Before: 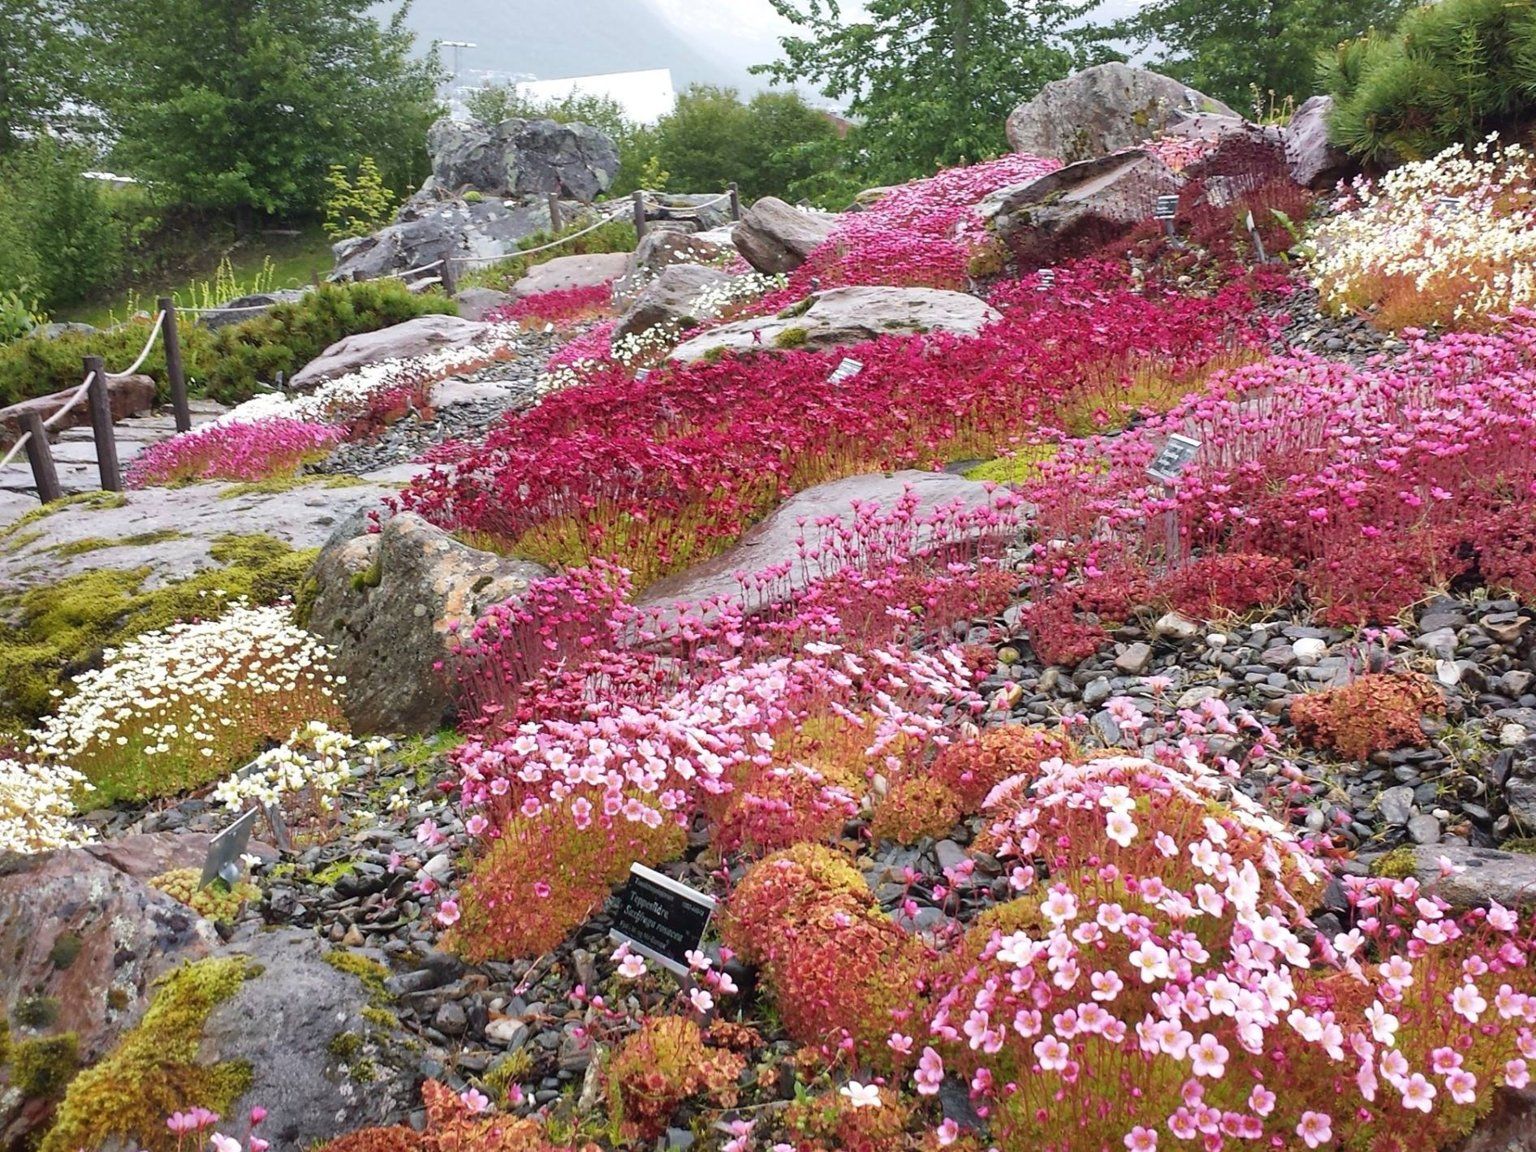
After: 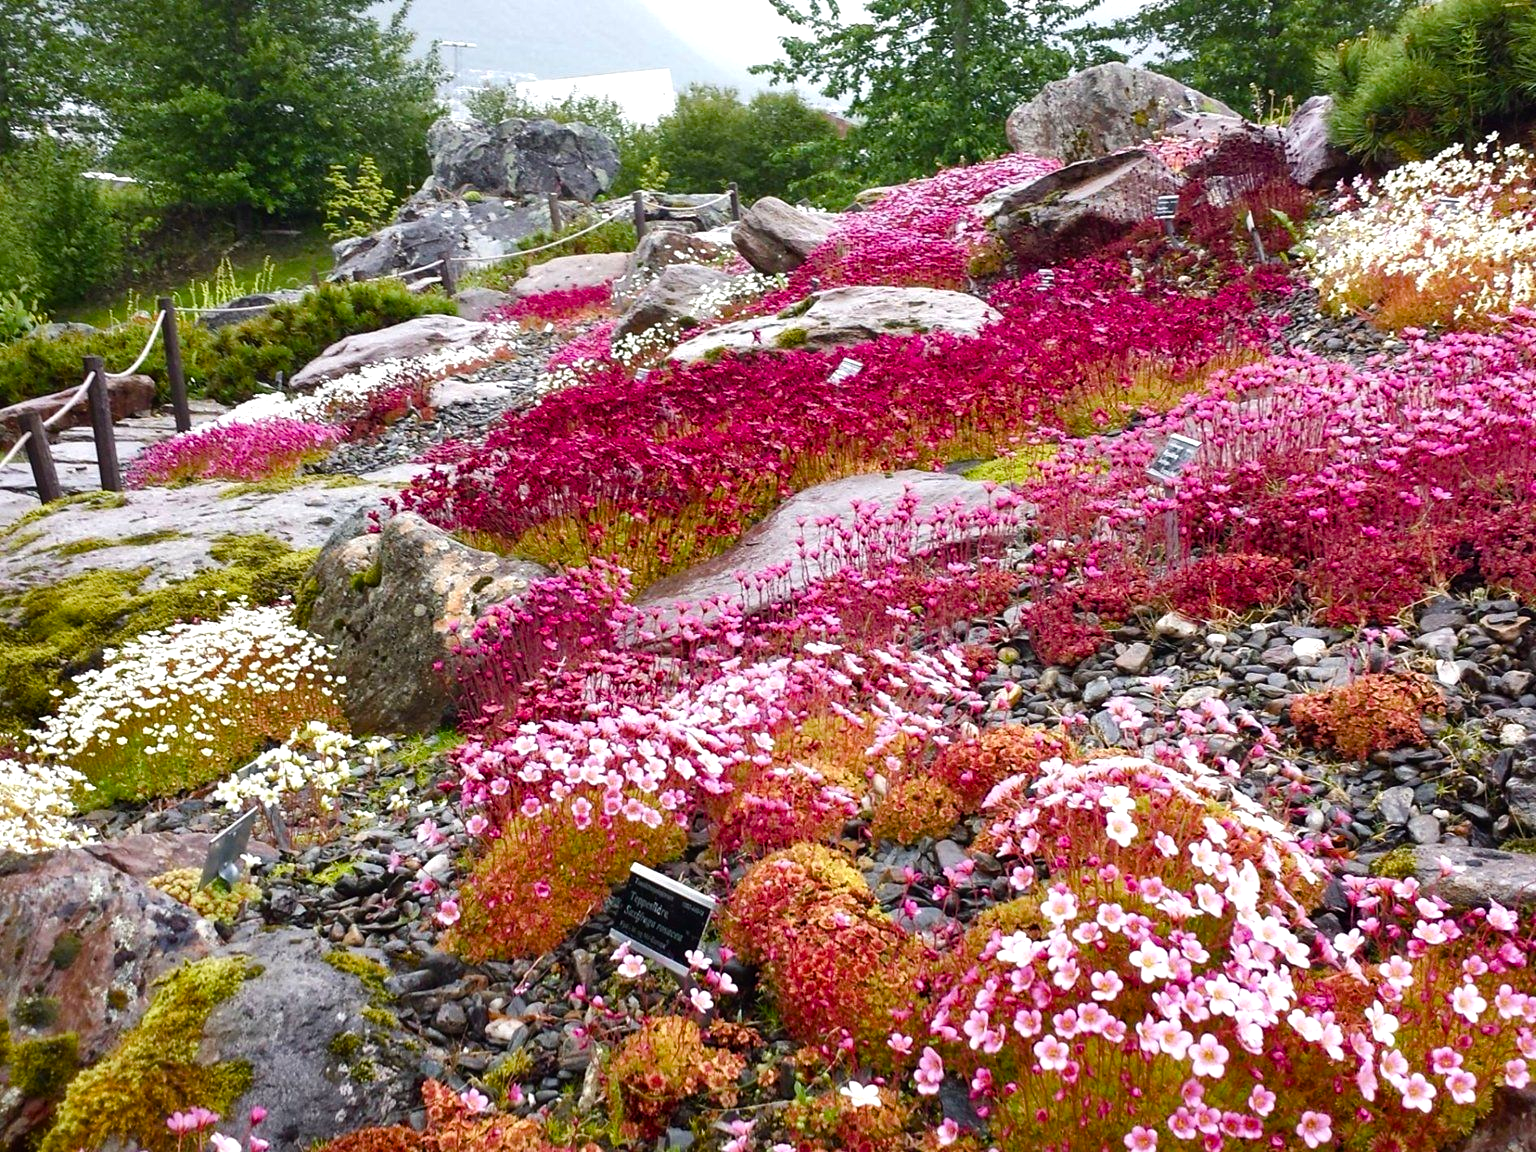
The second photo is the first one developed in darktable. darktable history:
color balance rgb: shadows lift › luminance -20.06%, perceptual saturation grading › global saturation 45.694%, perceptual saturation grading › highlights -50.031%, perceptual saturation grading › shadows 30.608%, contrast 15.213%
